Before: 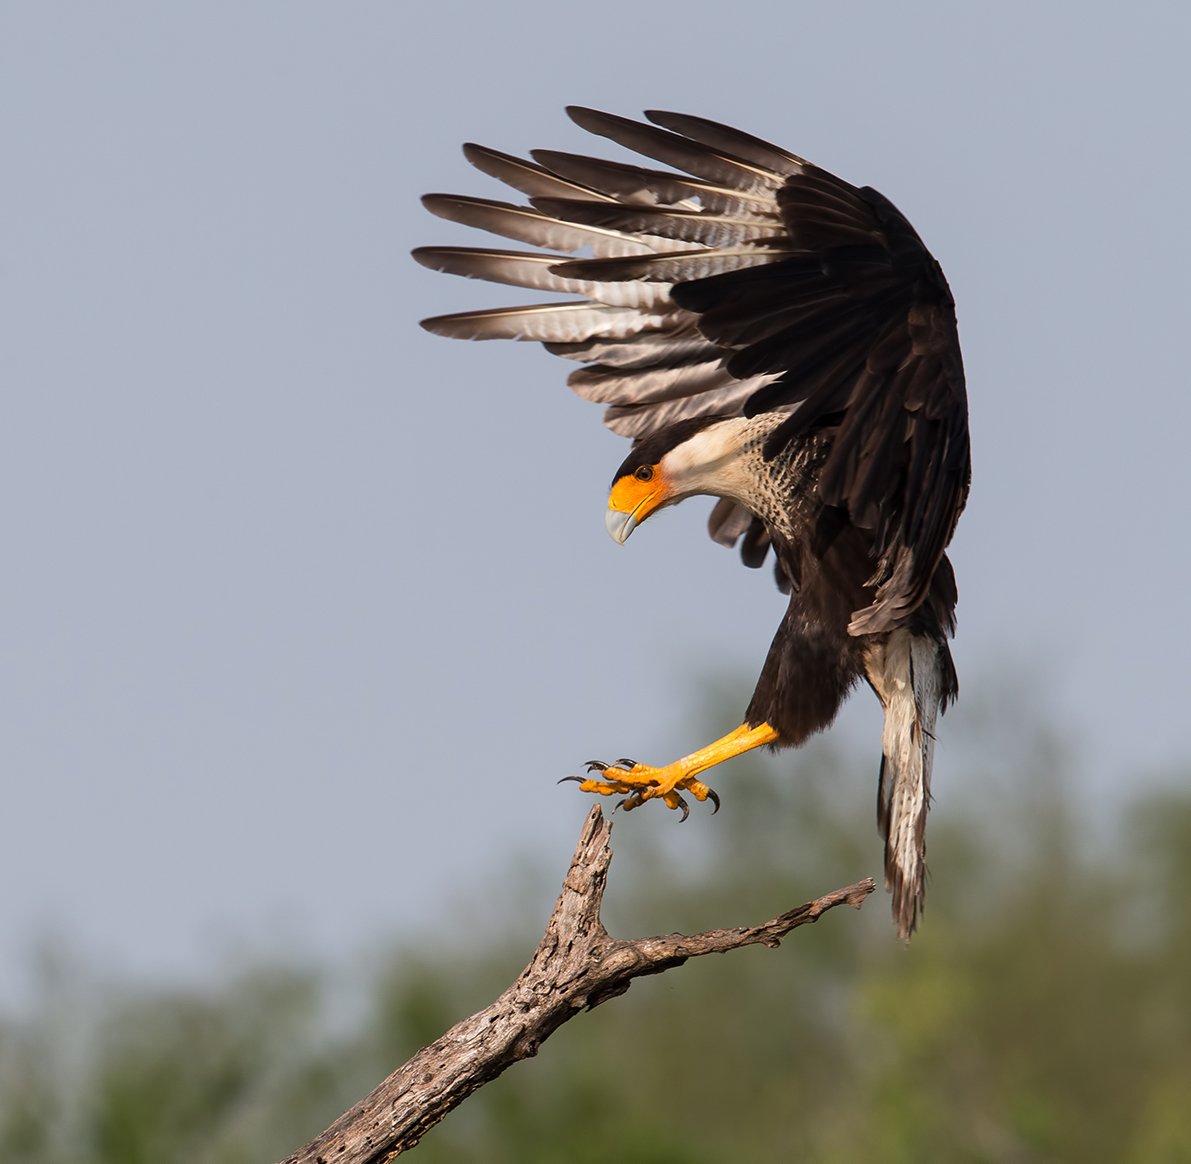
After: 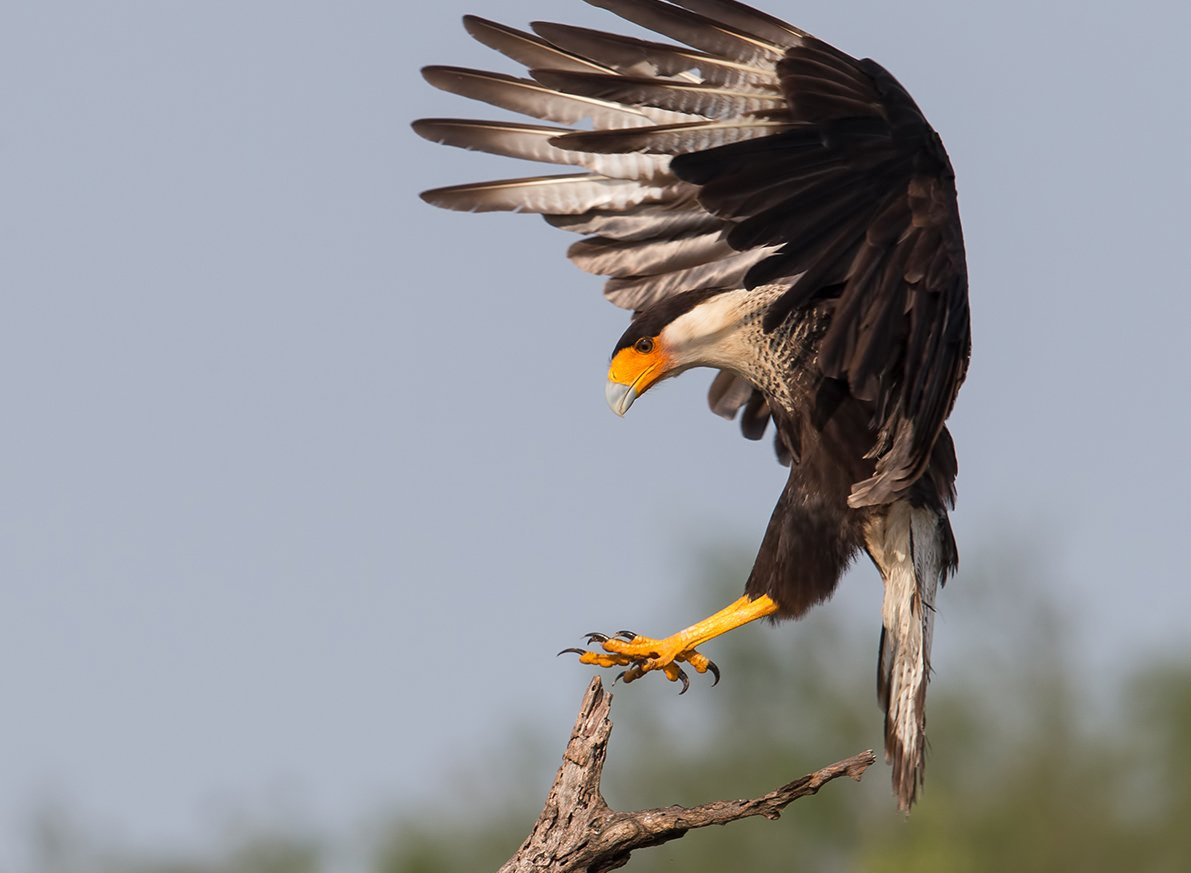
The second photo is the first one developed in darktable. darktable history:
shadows and highlights: shadows 43.03, highlights 6.65
crop: top 11.034%, bottom 13.881%
